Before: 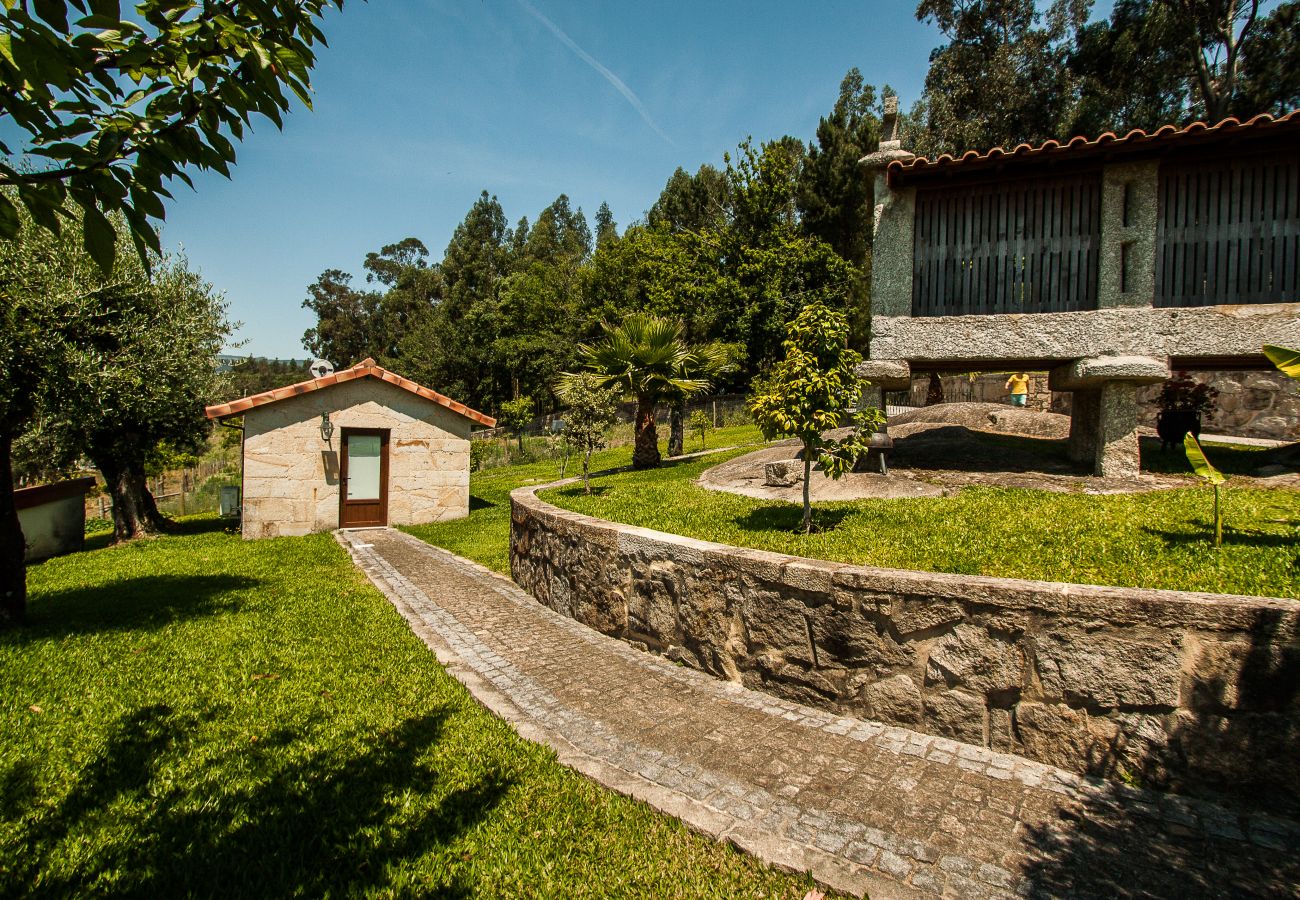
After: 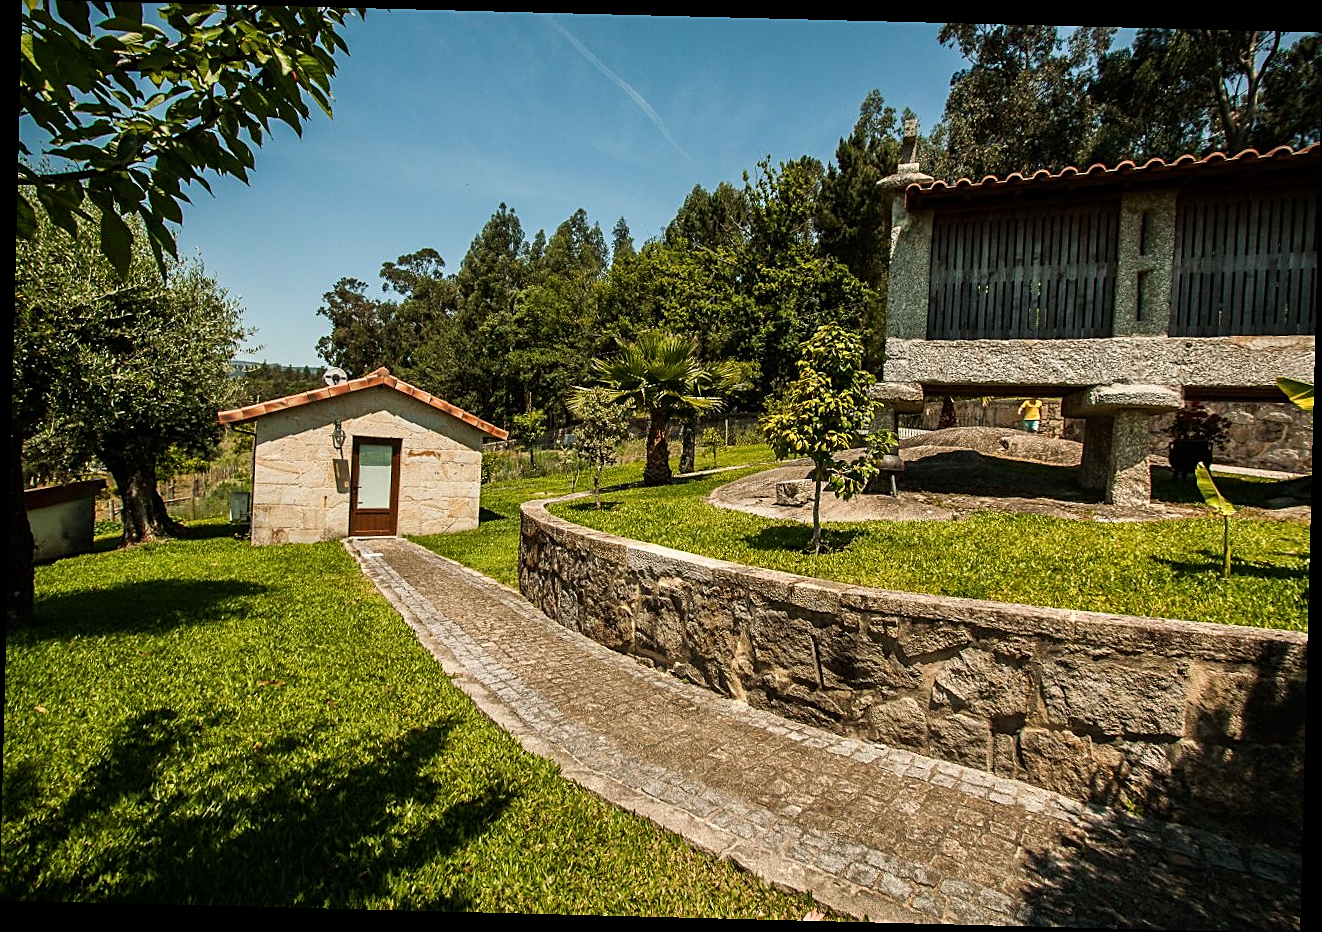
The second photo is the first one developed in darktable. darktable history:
crop and rotate: angle -1.46°
sharpen: on, module defaults
vignetting: fall-off start 97.13%, saturation 0.044, width/height ratio 1.181
